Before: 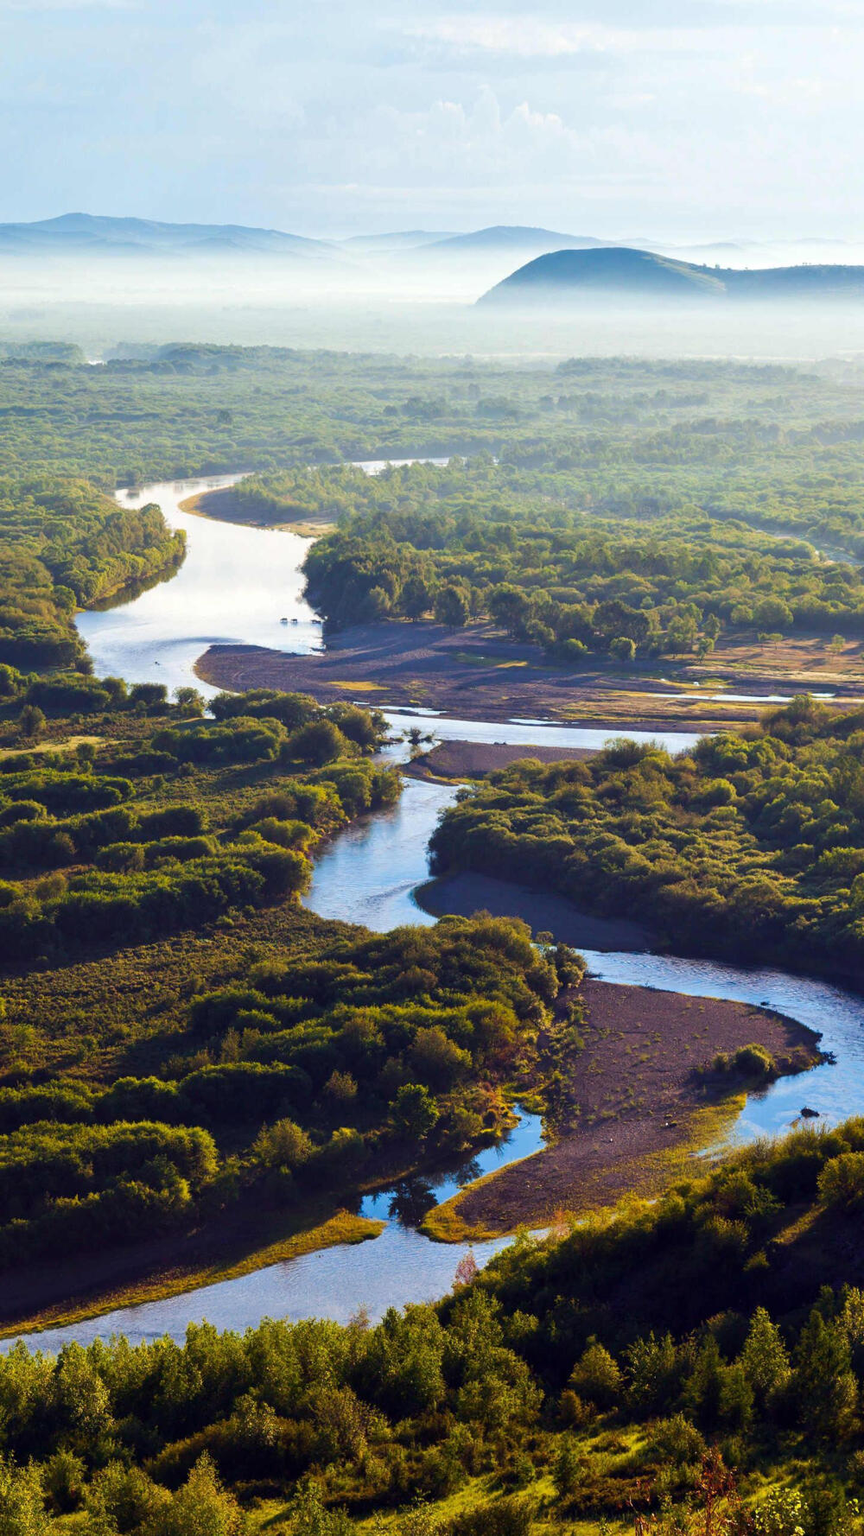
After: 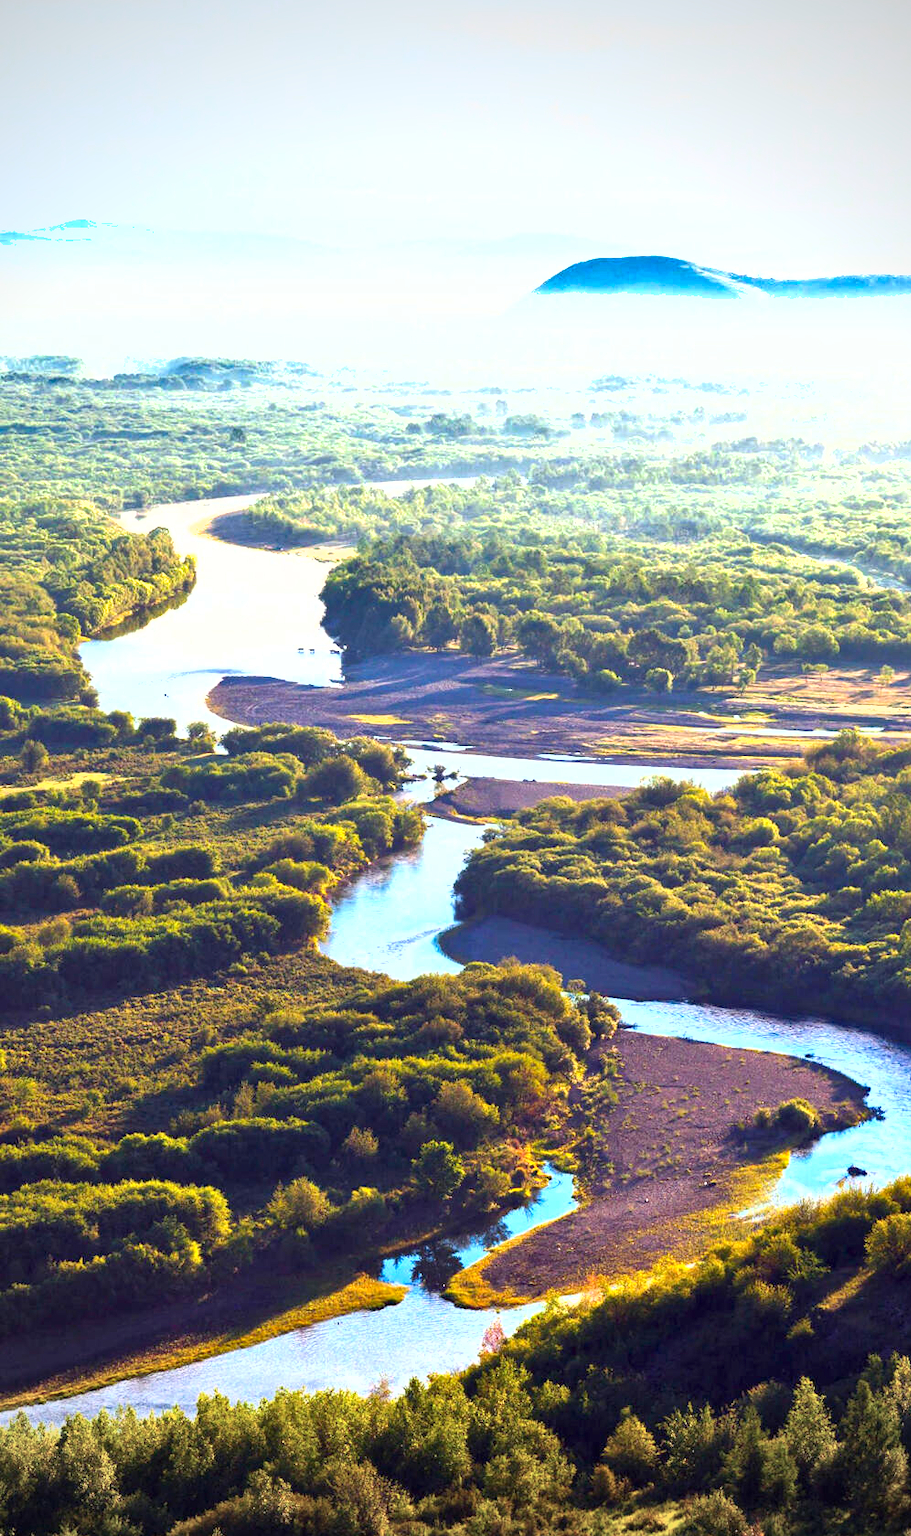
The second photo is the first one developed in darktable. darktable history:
shadows and highlights: shadows 43.56, white point adjustment -1.6, soften with gaussian
vignetting: on, module defaults
haze removal: compatibility mode true, adaptive false
crop: top 0.445%, right 0.264%, bottom 5.03%
exposure: black level correction 0, exposure 1.37 EV, compensate highlight preservation false
tone equalizer: edges refinement/feathering 500, mask exposure compensation -1.57 EV, preserve details no
